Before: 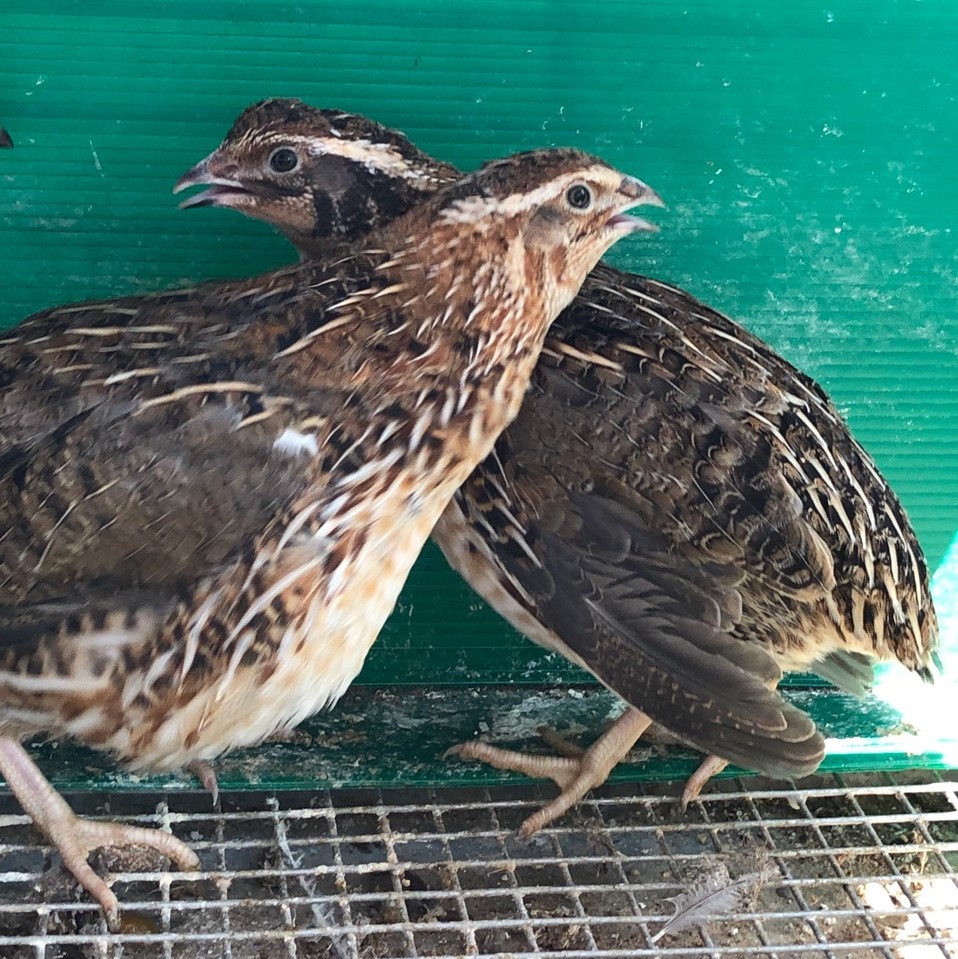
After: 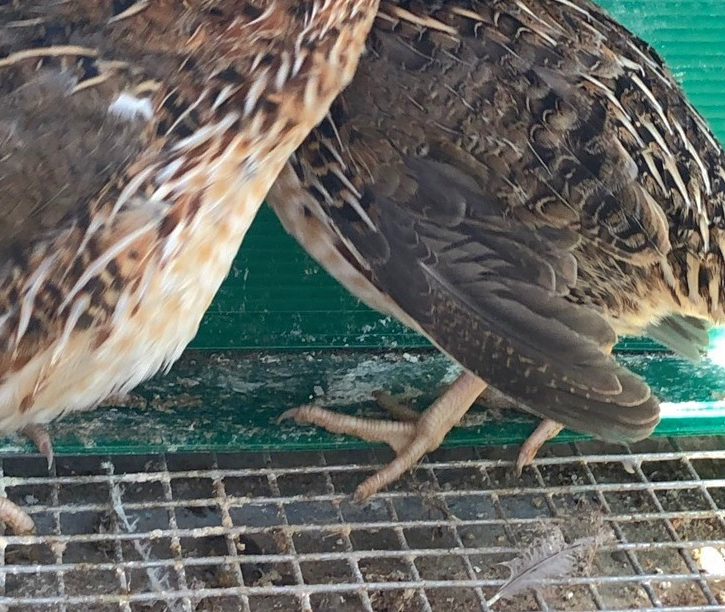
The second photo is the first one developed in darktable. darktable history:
crop and rotate: left 17.299%, top 35.115%, right 7.015%, bottom 1.024%
tone equalizer: on, module defaults
shadows and highlights: on, module defaults
